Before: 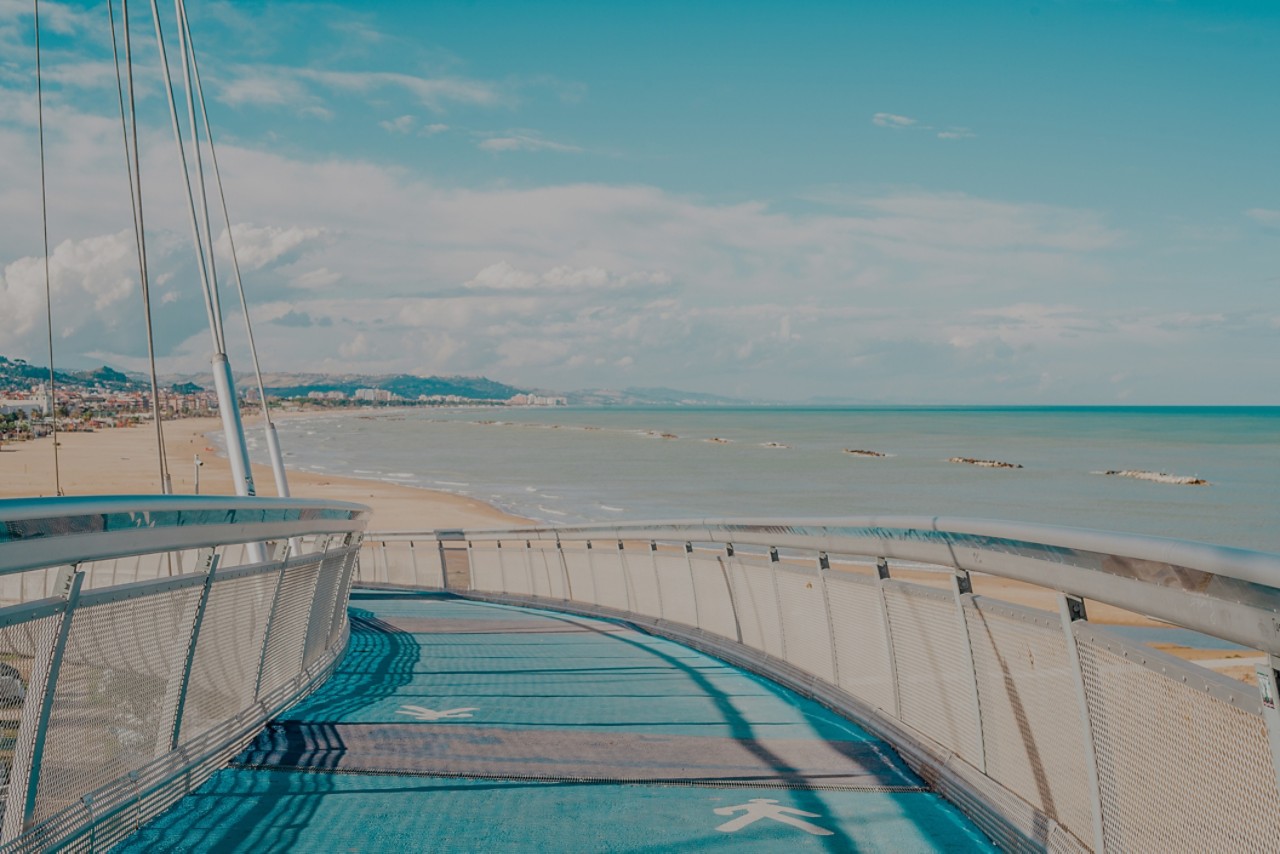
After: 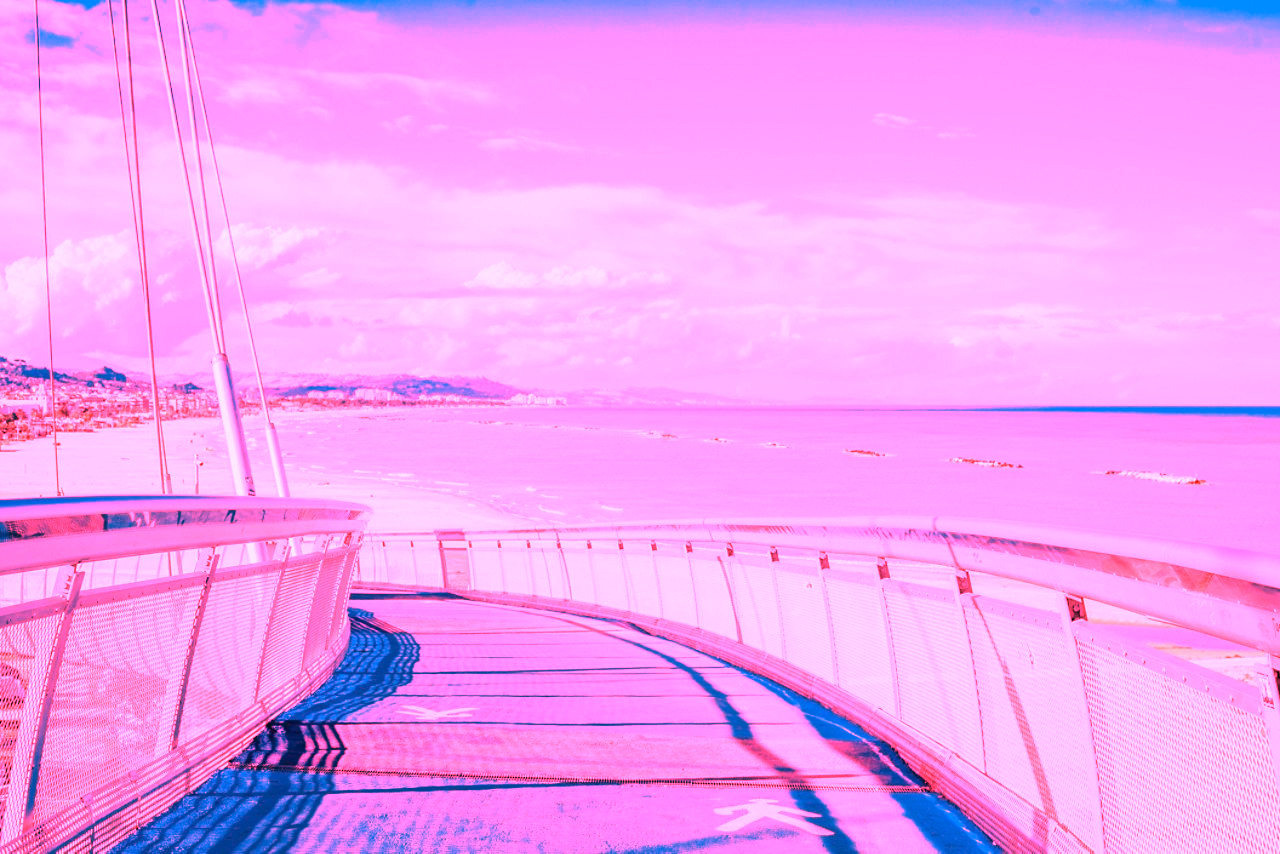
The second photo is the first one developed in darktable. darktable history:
white balance: red 4.26, blue 1.802
color calibration: illuminant as shot in camera, x 0.358, y 0.373, temperature 4628.91 K
